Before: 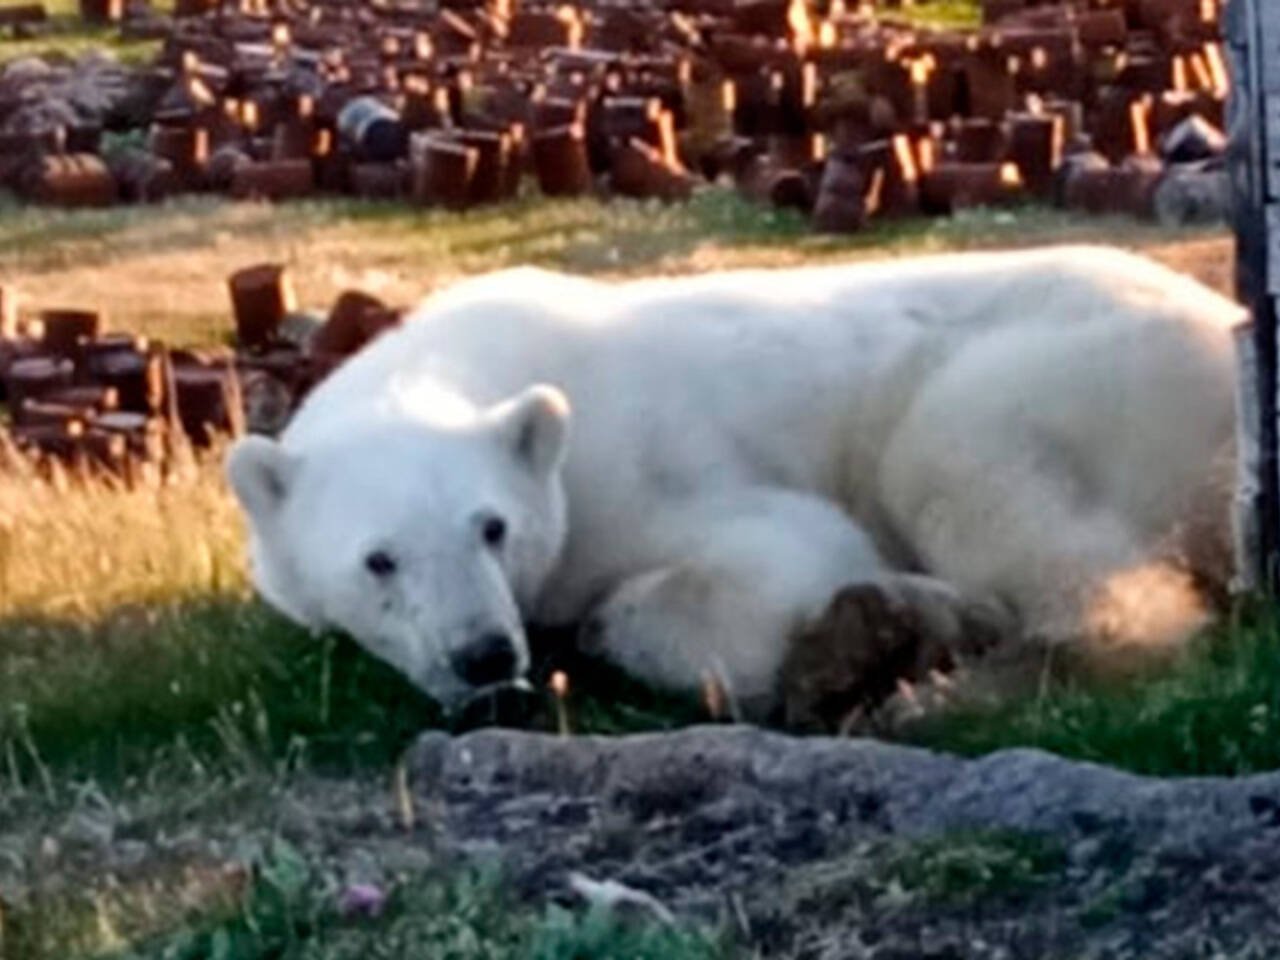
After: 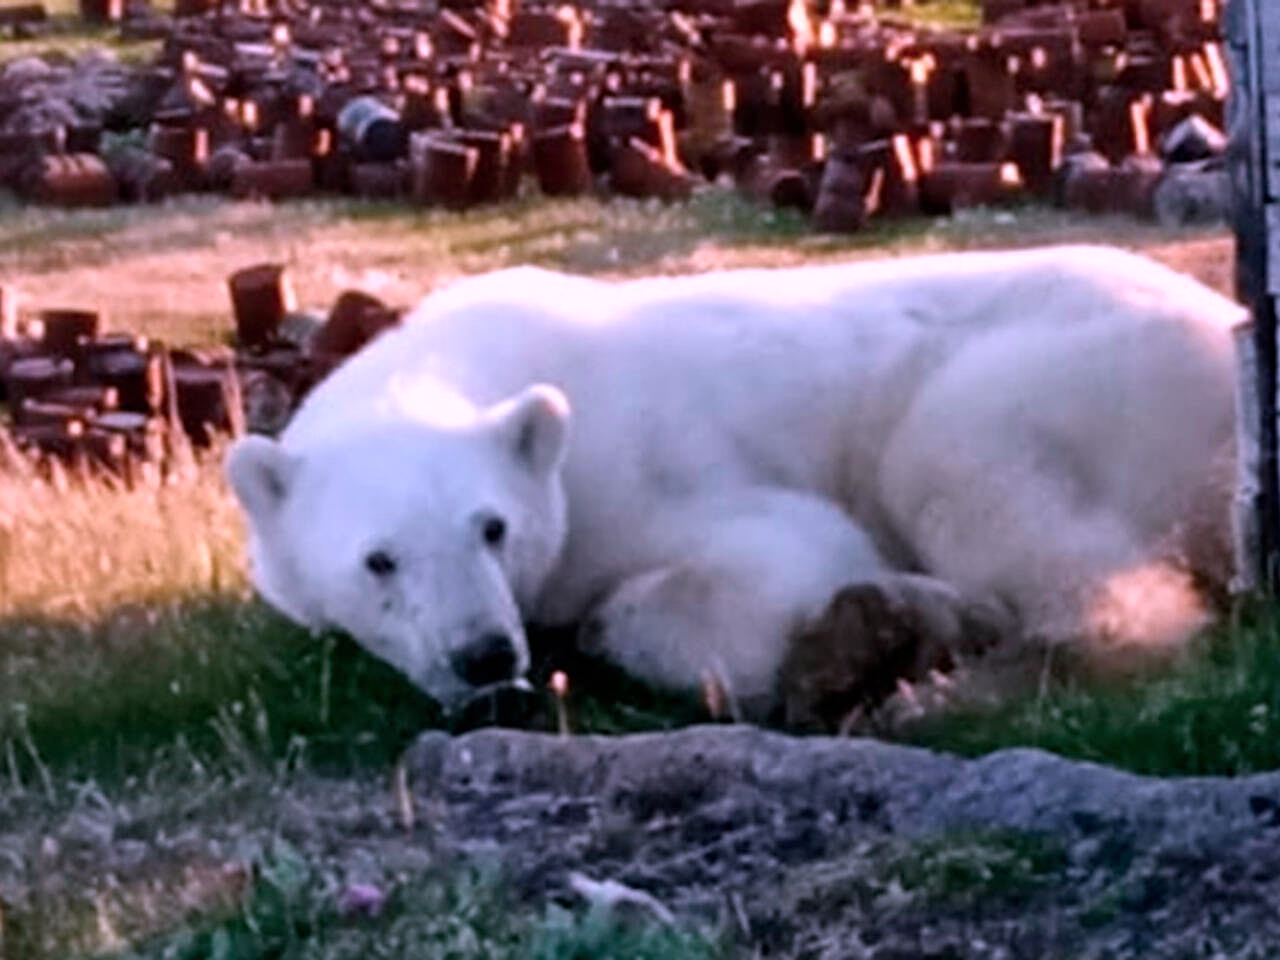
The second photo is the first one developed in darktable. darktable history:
color correction: highlights a* 15.06, highlights b* -24.53
sharpen: amount 0.494
